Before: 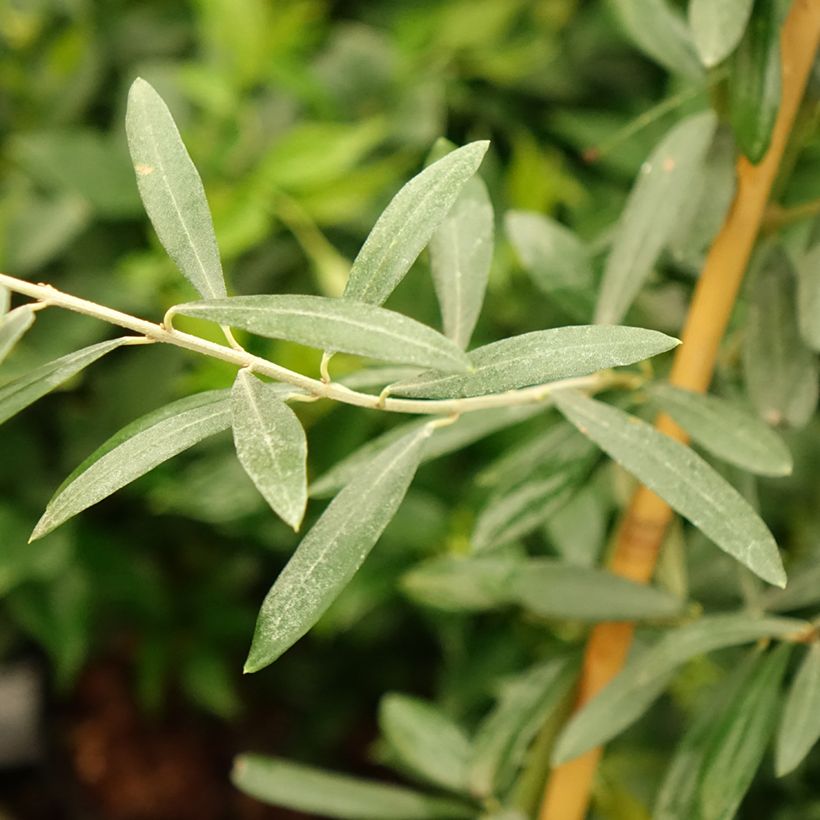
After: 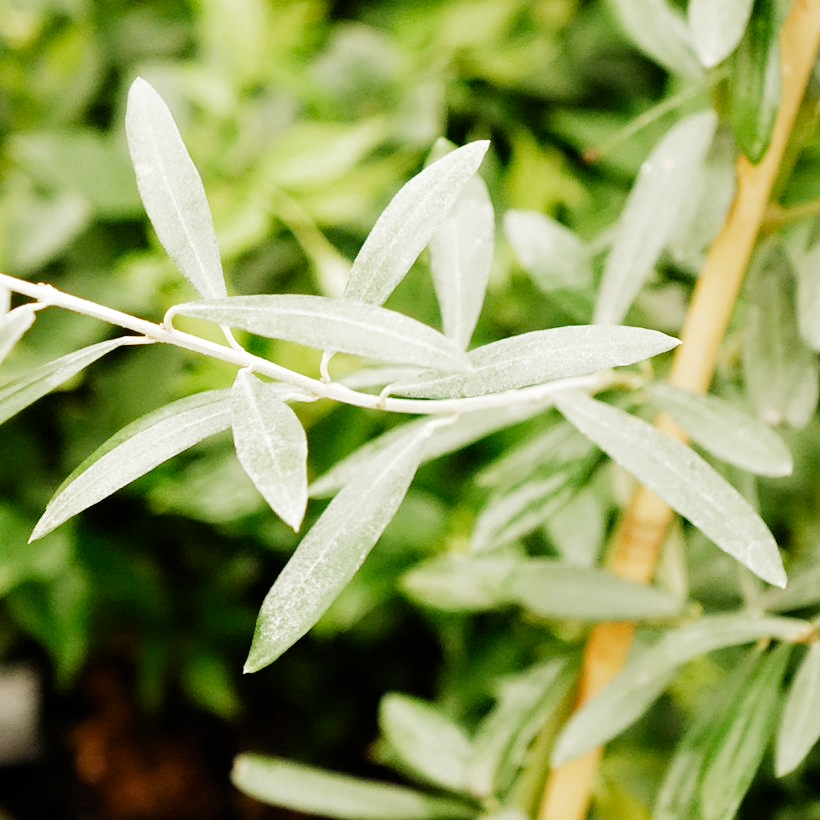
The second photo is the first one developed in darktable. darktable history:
exposure: black level correction 0.001, exposure 0.498 EV, compensate highlight preservation false
contrast brightness saturation: contrast 0.028, brightness -0.037
filmic rgb: black relative exposure -7.65 EV, white relative exposure 4.56 EV, hardness 3.61, preserve chrominance no, color science v5 (2021), contrast in shadows safe, contrast in highlights safe
levels: mode automatic
tone equalizer: -8 EV -0.763 EV, -7 EV -0.74 EV, -6 EV -0.601 EV, -5 EV -0.404 EV, -3 EV 0.383 EV, -2 EV 0.6 EV, -1 EV 0.676 EV, +0 EV 0.742 EV
